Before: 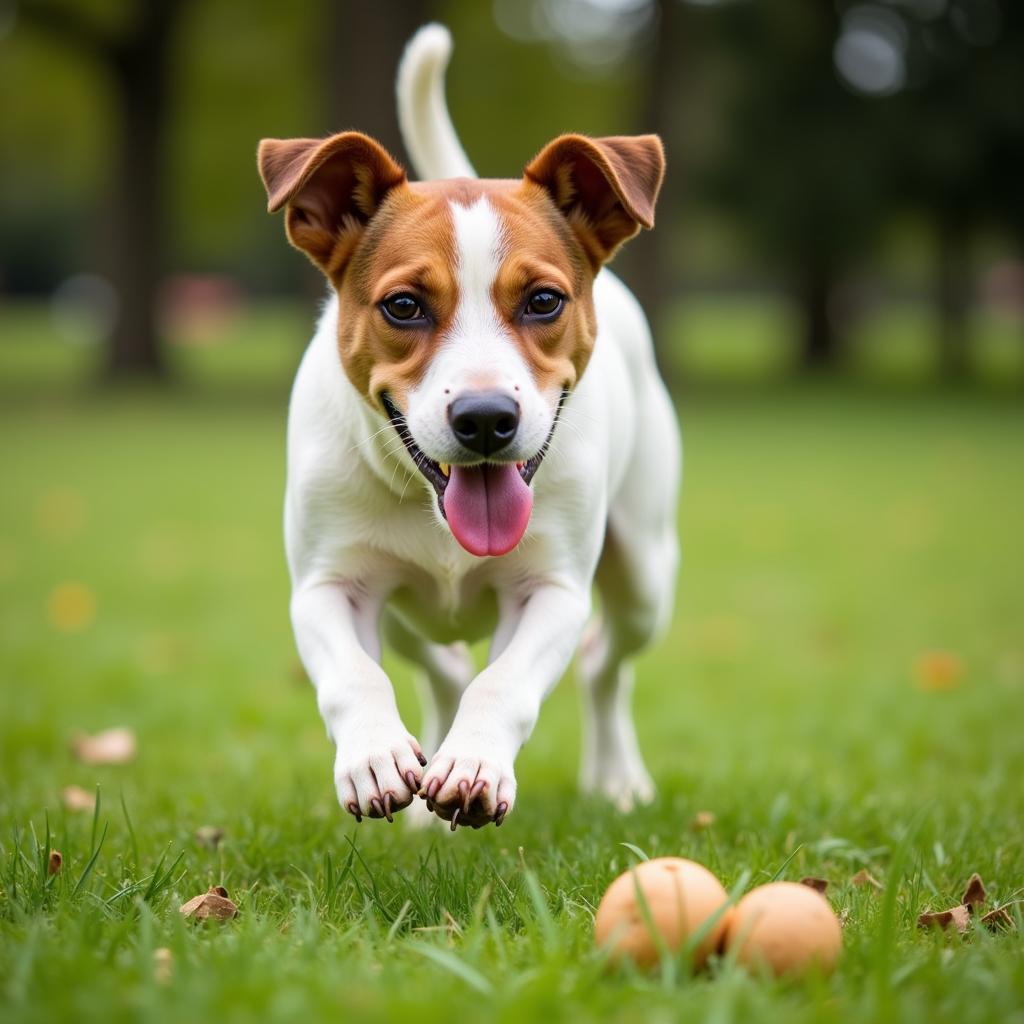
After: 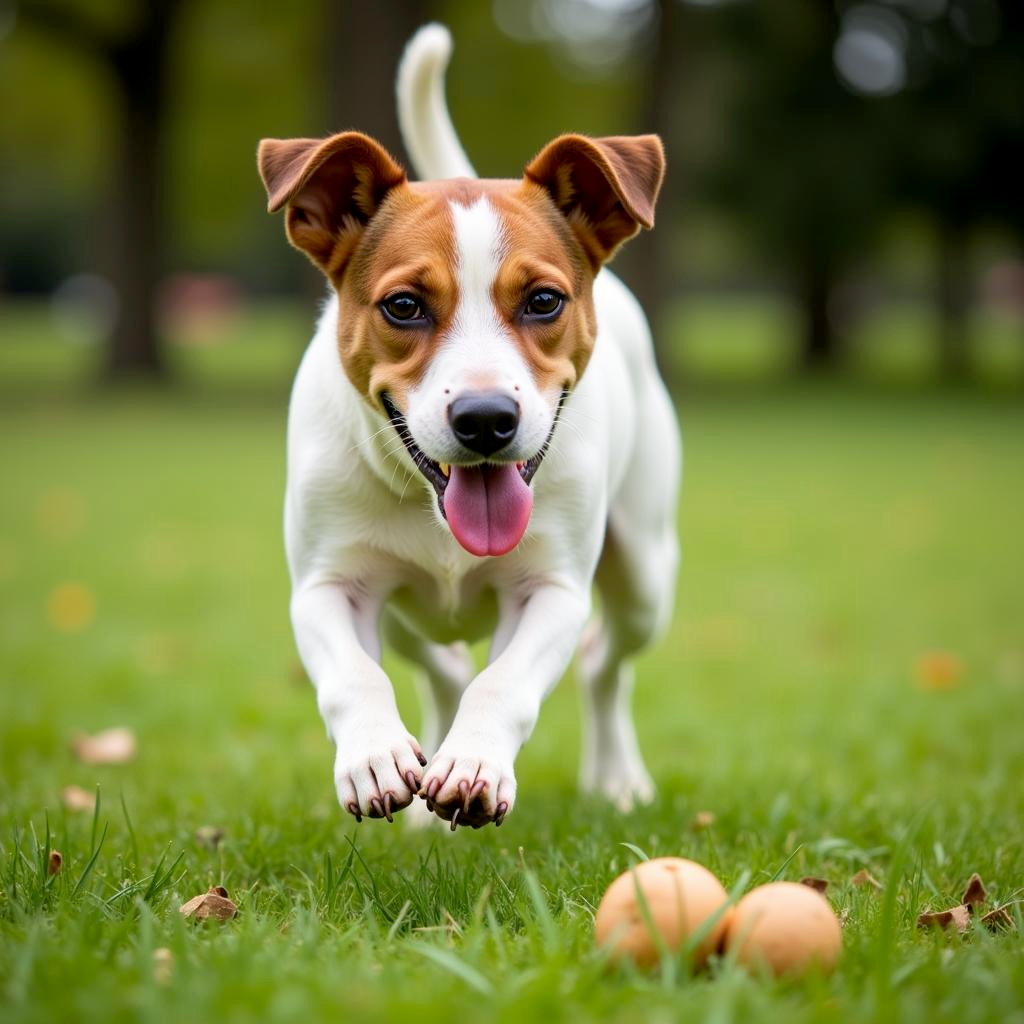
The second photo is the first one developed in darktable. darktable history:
exposure: black level correction 0.004, exposure 0.016 EV, compensate highlight preservation false
